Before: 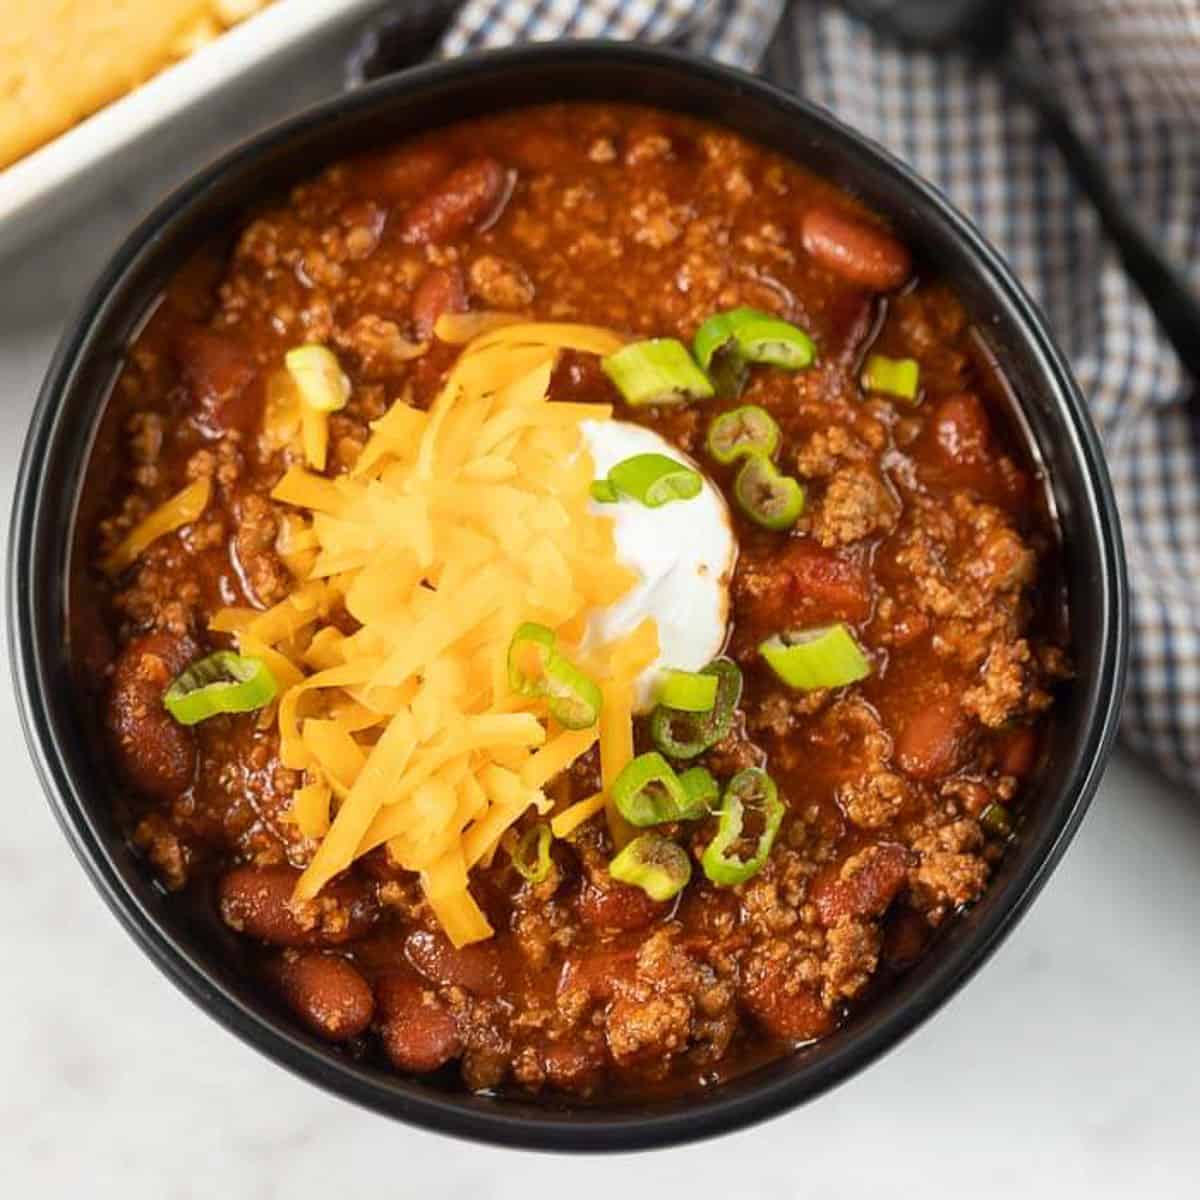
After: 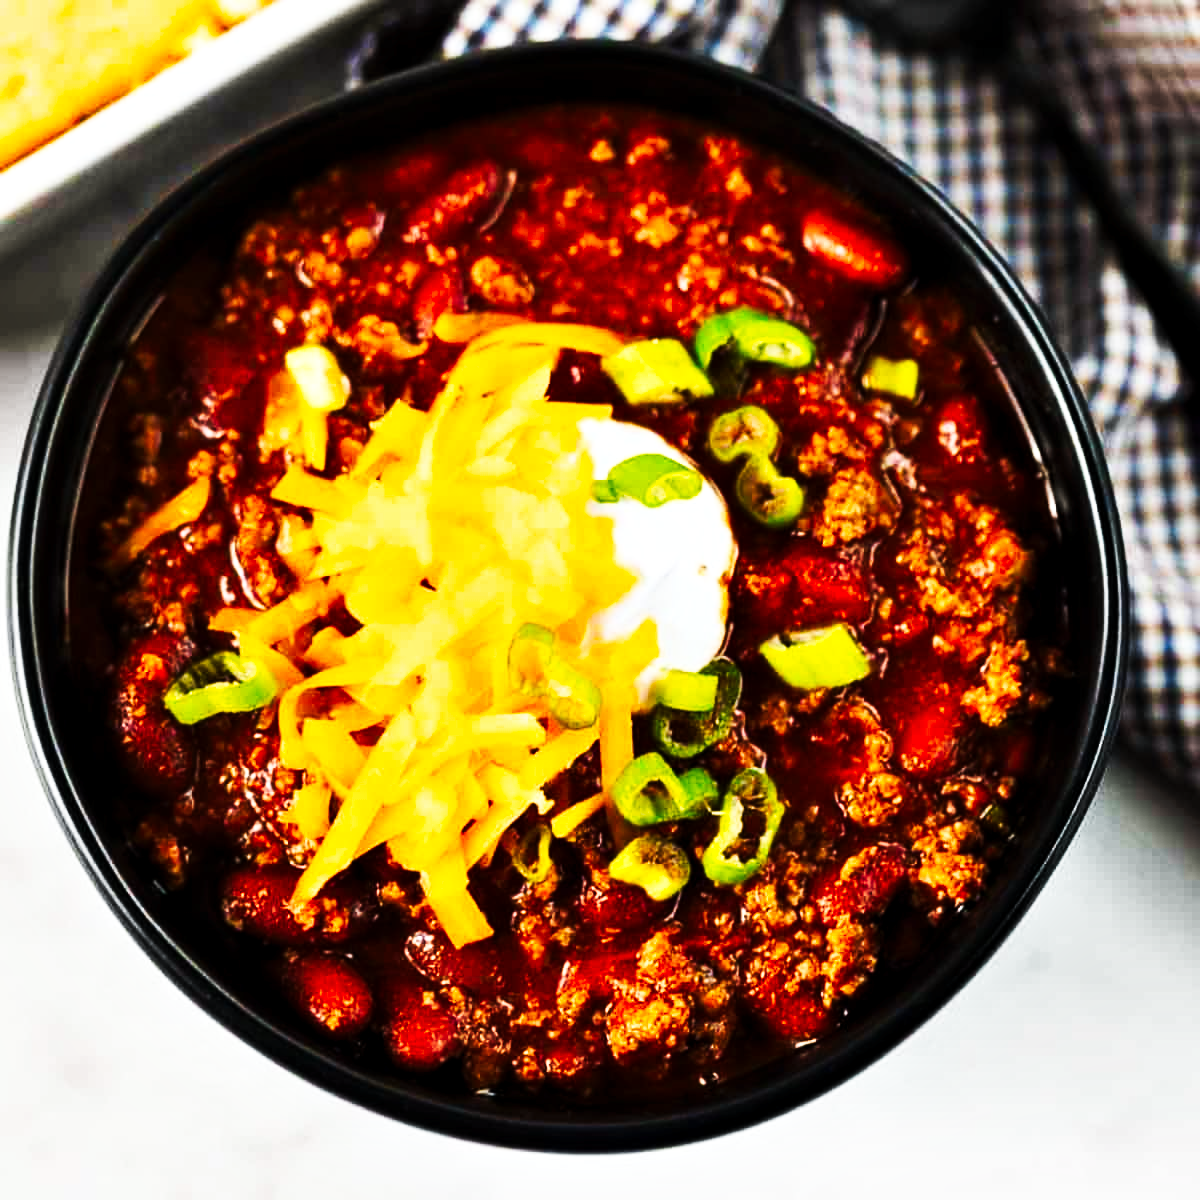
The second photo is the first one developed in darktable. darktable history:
tone curve: curves: ch0 [(0, 0) (0.003, 0.003) (0.011, 0.005) (0.025, 0.005) (0.044, 0.008) (0.069, 0.015) (0.1, 0.023) (0.136, 0.032) (0.177, 0.046) (0.224, 0.072) (0.277, 0.124) (0.335, 0.174) (0.399, 0.253) (0.468, 0.365) (0.543, 0.519) (0.623, 0.675) (0.709, 0.805) (0.801, 0.908) (0.898, 0.97) (1, 1)], preserve colors none
contrast equalizer: octaves 7, y [[0.528, 0.548, 0.563, 0.562, 0.546, 0.526], [0.55 ×6], [0 ×6], [0 ×6], [0 ×6]]
